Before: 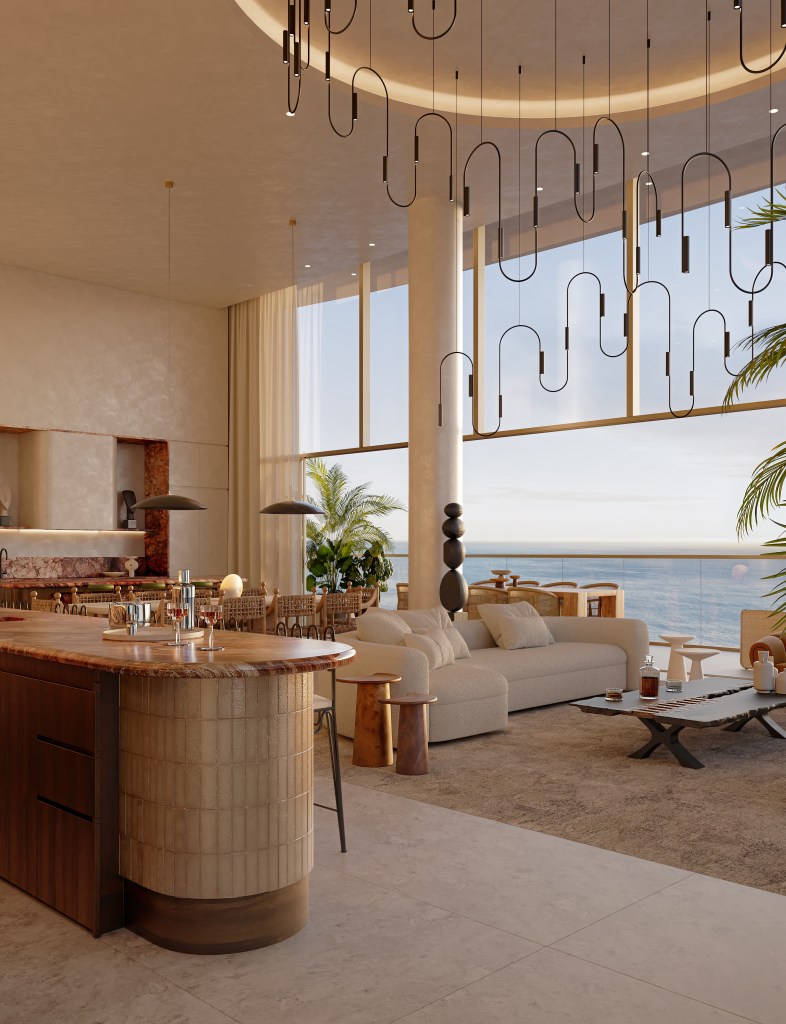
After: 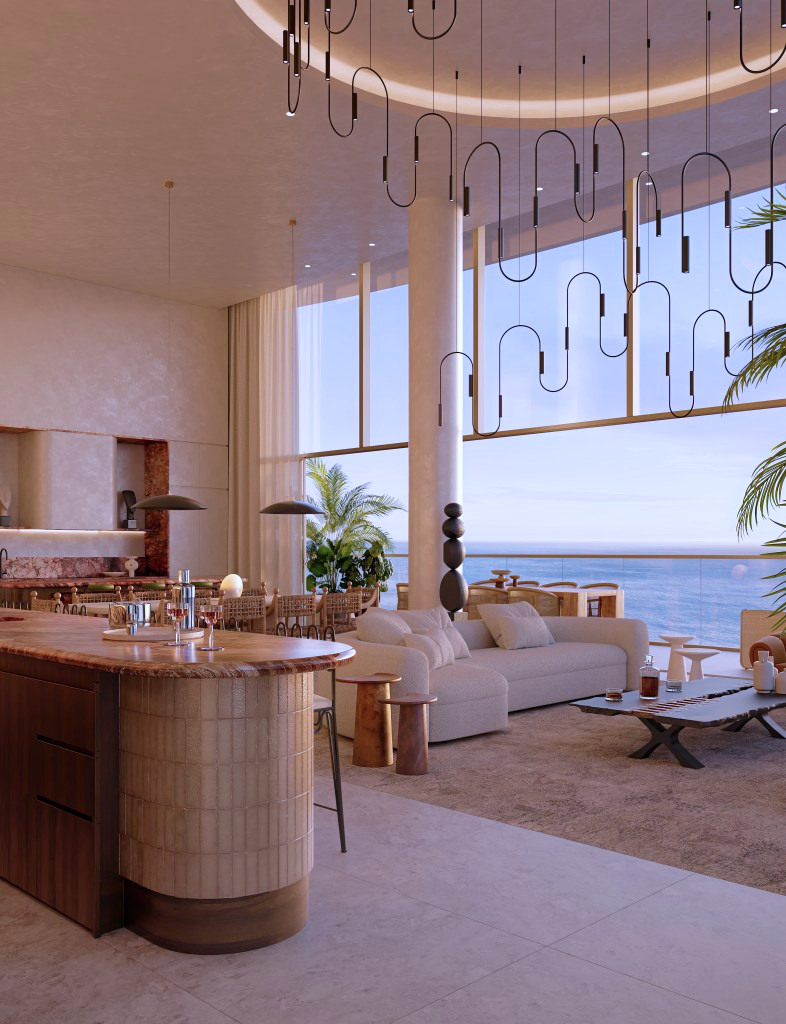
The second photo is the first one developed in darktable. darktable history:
velvia: on, module defaults
color calibration: illuminant as shot in camera, x 0.379, y 0.396, temperature 4138.76 K
